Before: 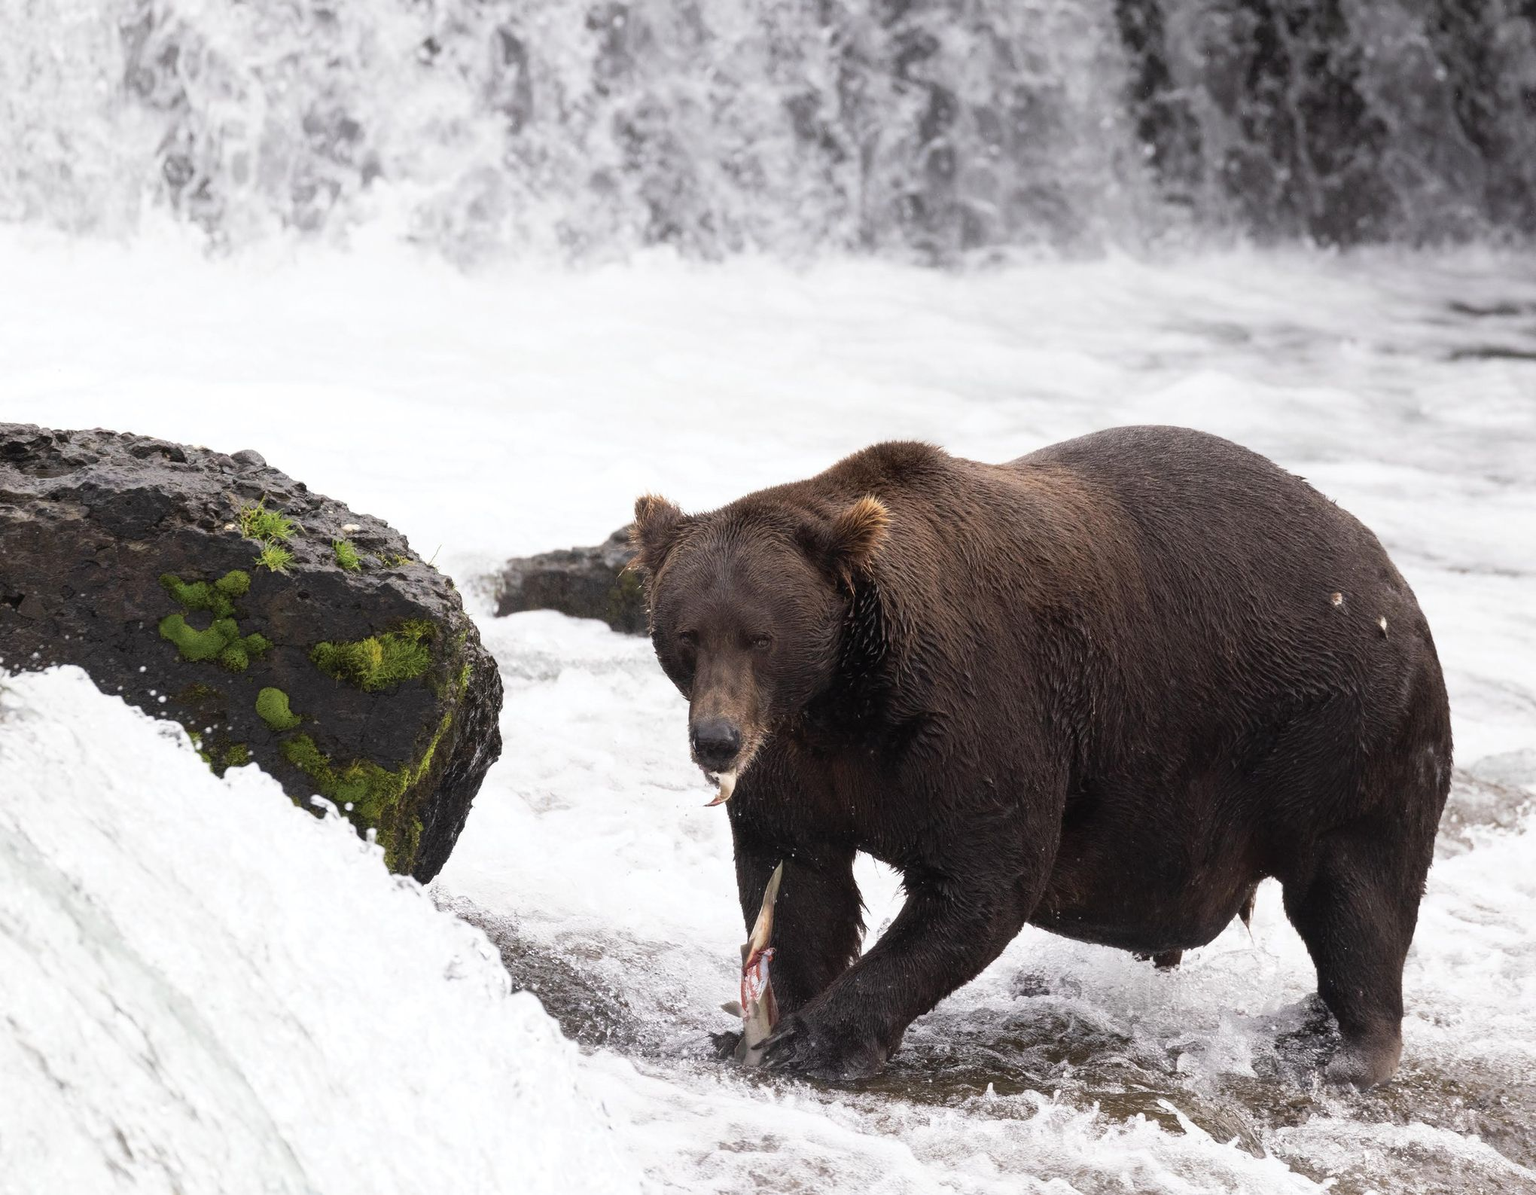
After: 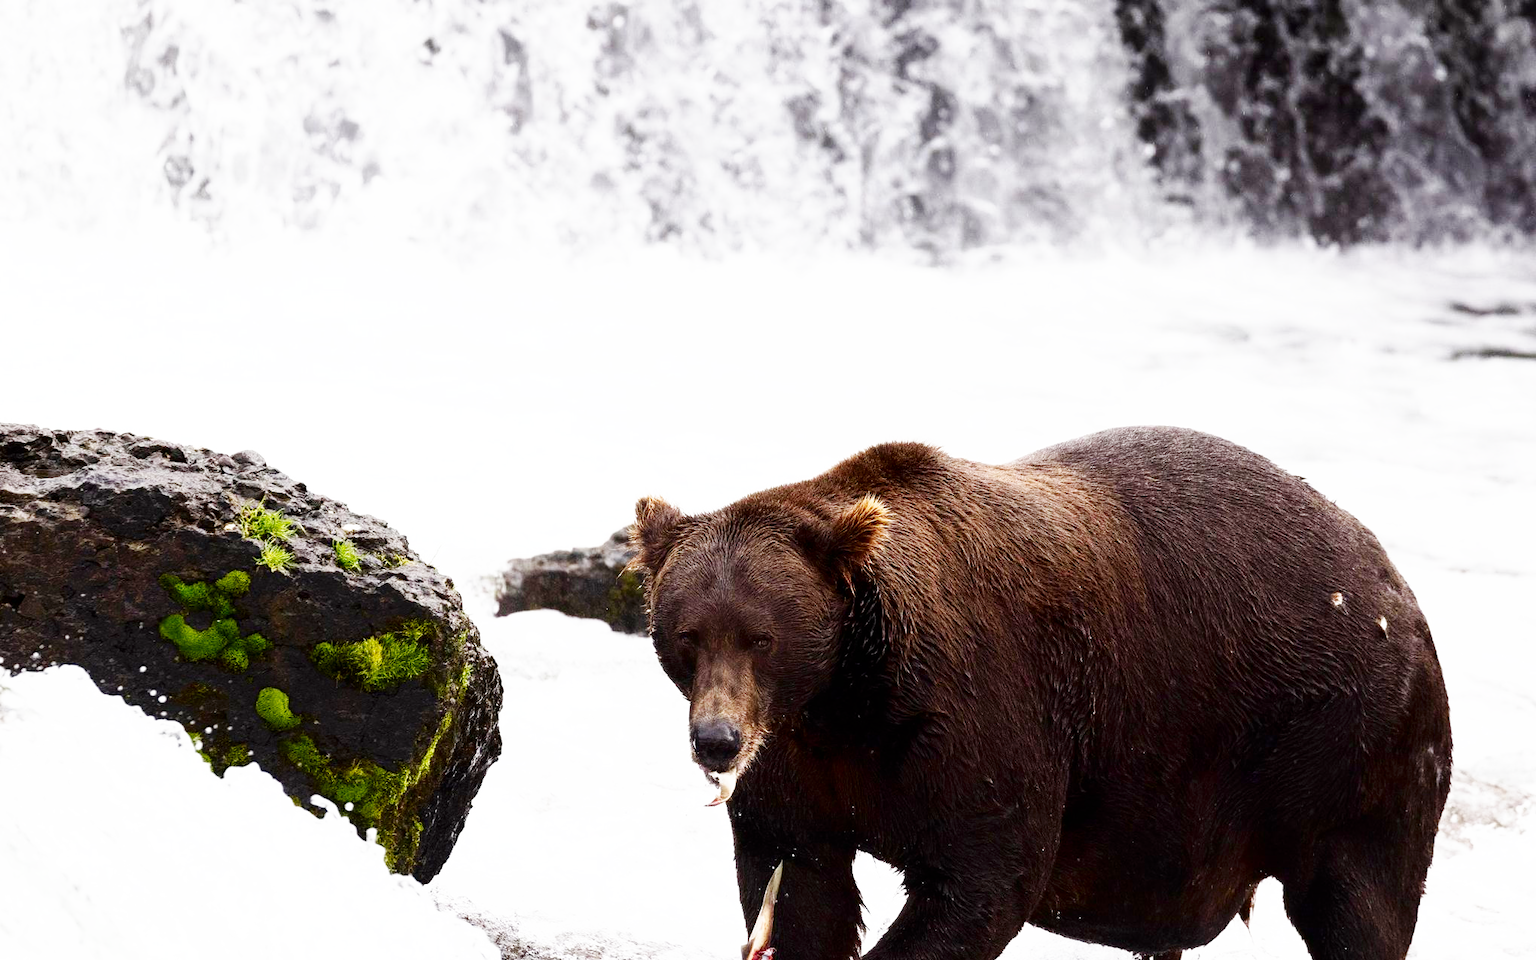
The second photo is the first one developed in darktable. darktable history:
crop: bottom 19.546%
contrast brightness saturation: brightness -0.248, saturation 0.198
base curve: curves: ch0 [(0, 0) (0.007, 0.004) (0.027, 0.03) (0.046, 0.07) (0.207, 0.54) (0.442, 0.872) (0.673, 0.972) (1, 1)], preserve colors none
